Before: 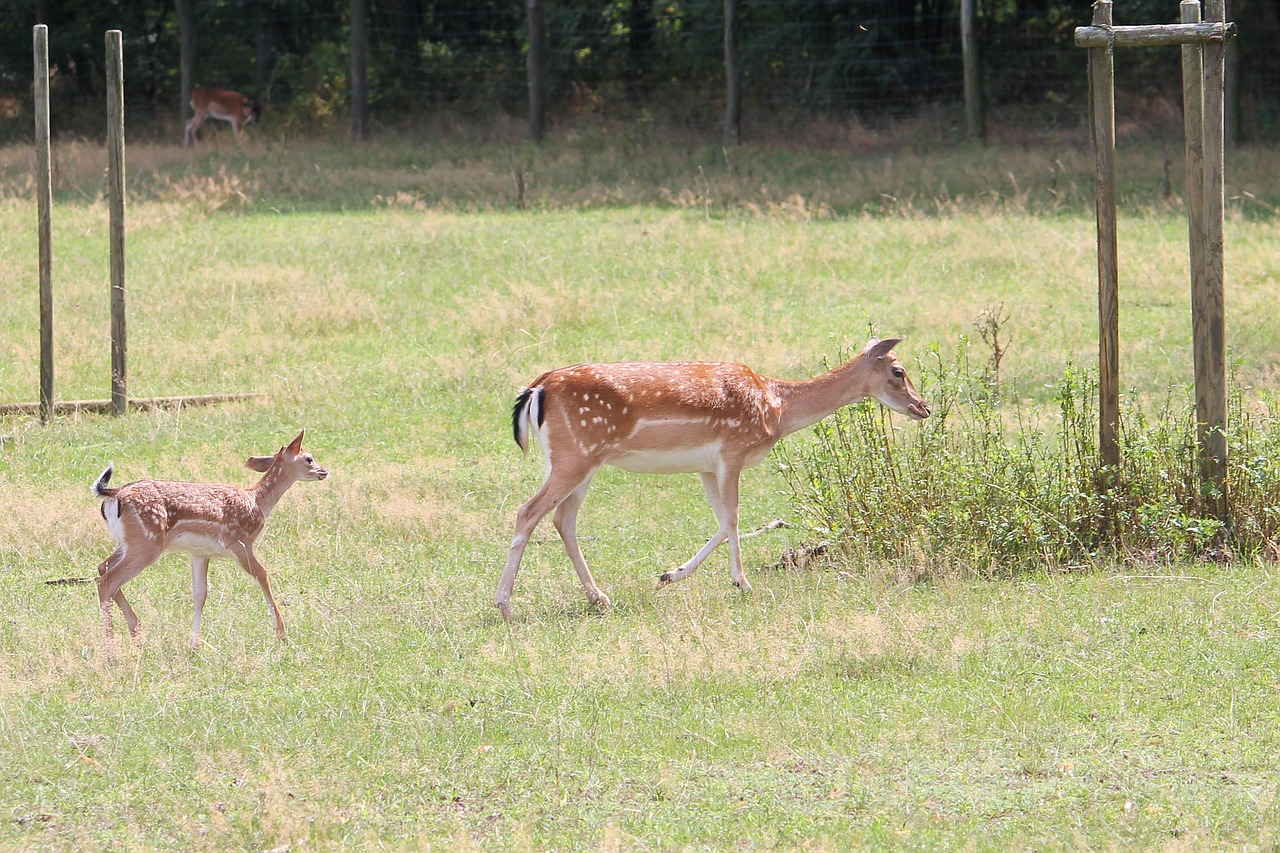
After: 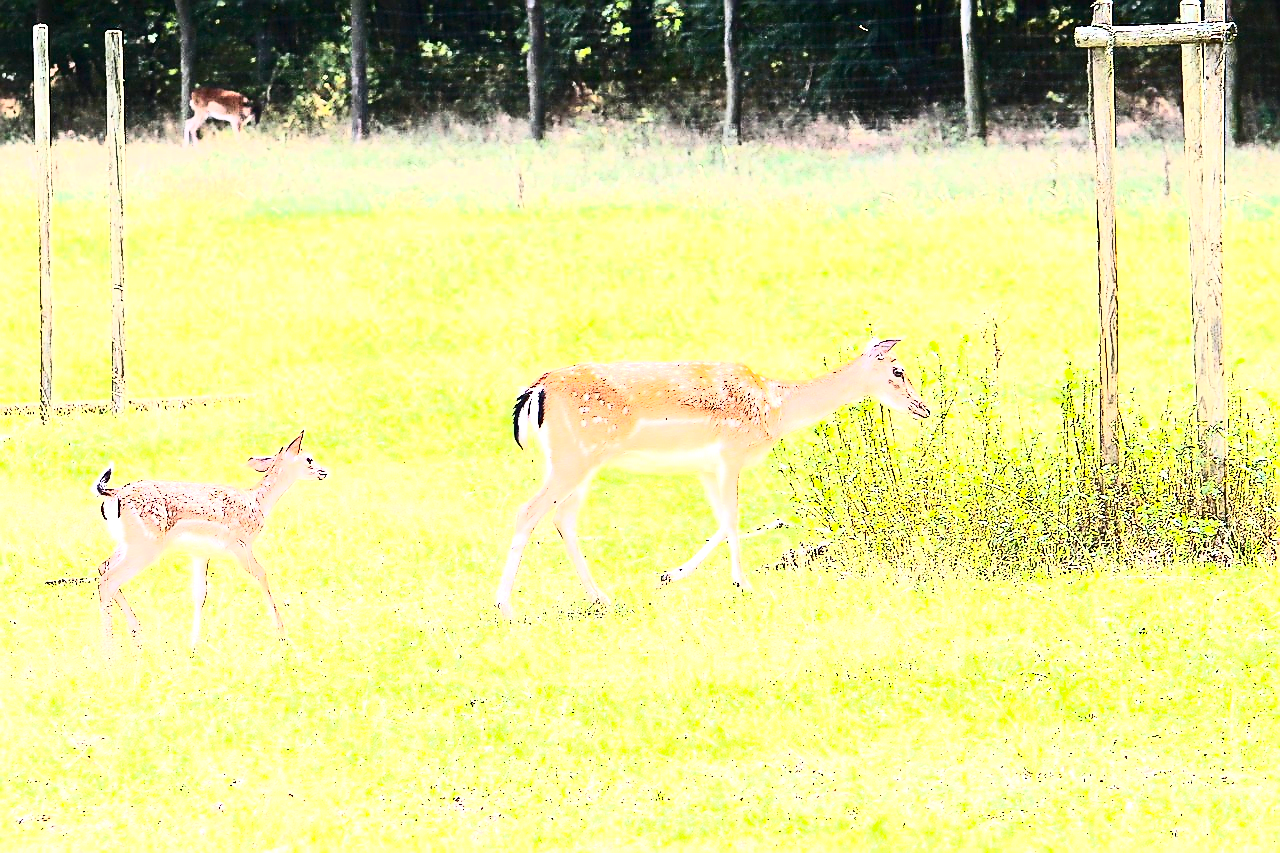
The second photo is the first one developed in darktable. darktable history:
sharpen: radius 1.36, amount 1.246, threshold 0.683
contrast brightness saturation: contrast 0.946, brightness 0.204
exposure: black level correction 0, exposure 1.906 EV, compensate exposure bias true, compensate highlight preservation false
color balance rgb: perceptual saturation grading › global saturation 30.755%
